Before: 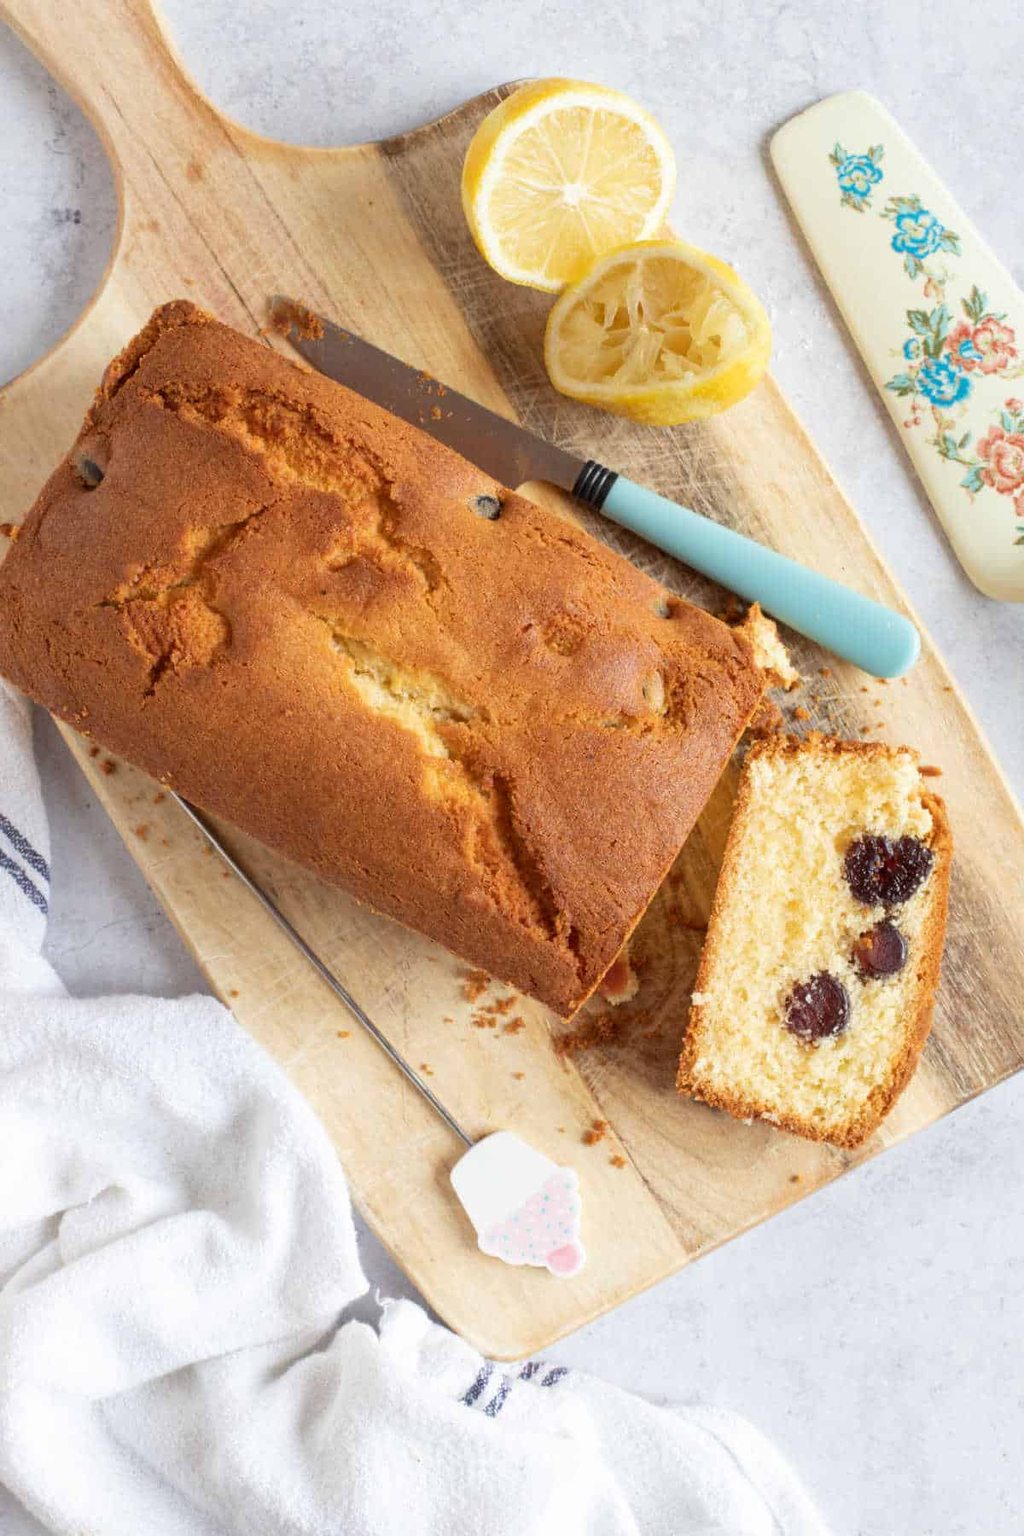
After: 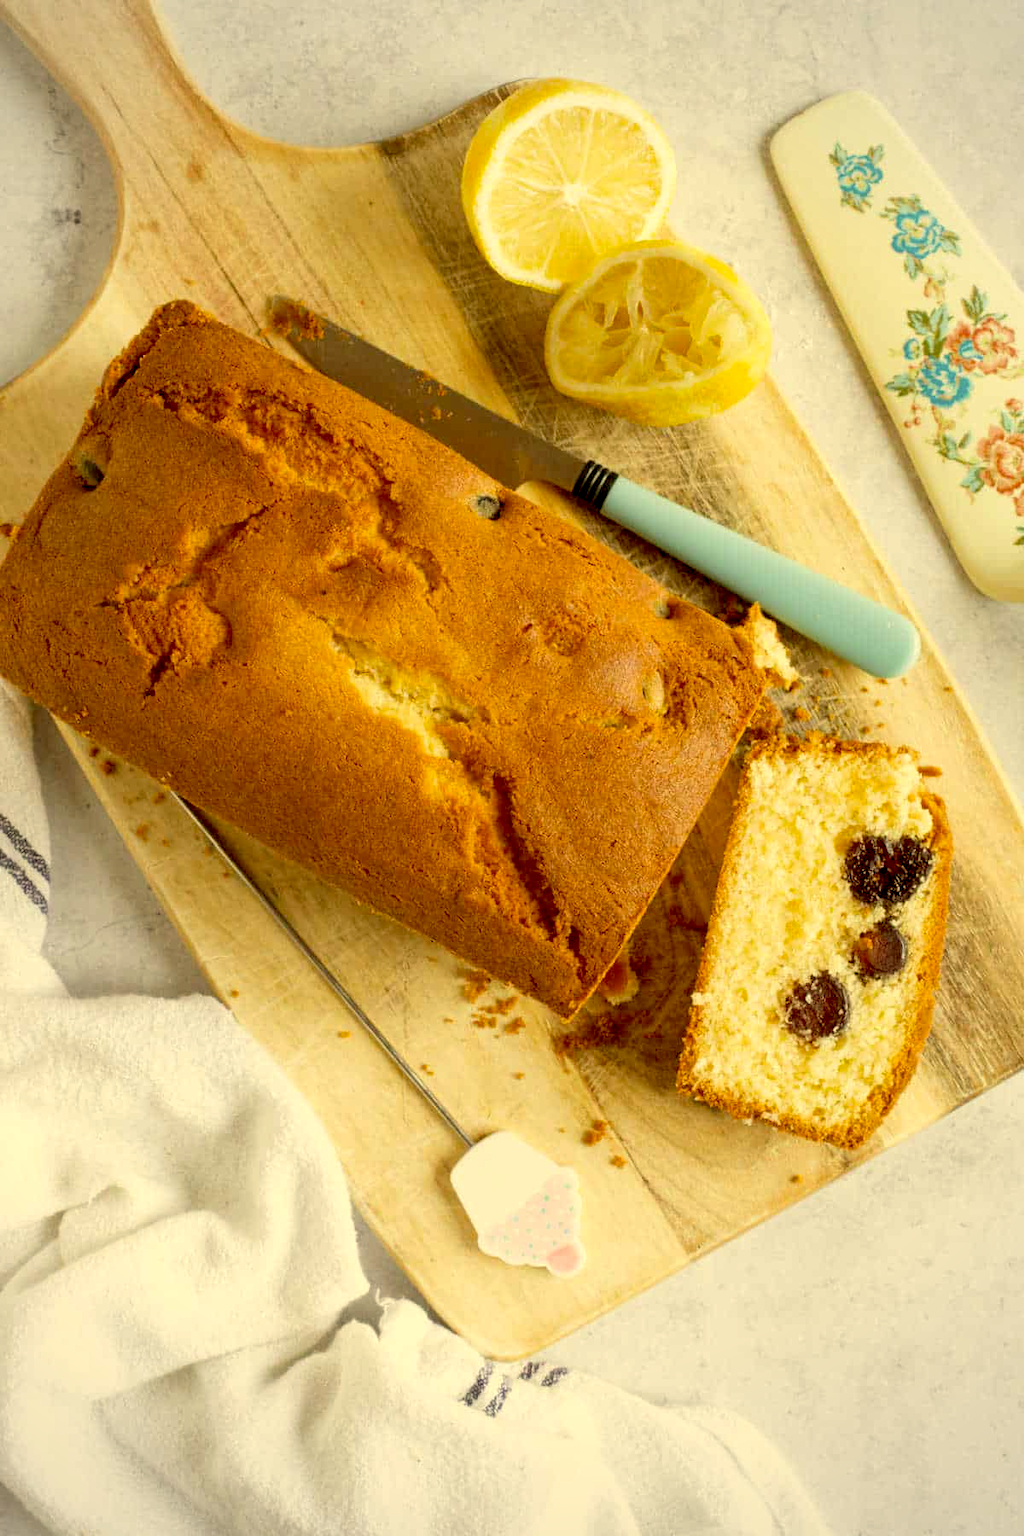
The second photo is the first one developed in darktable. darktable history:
vignetting: fall-off radius 81.94%
exposure: black level correction 0.016, exposure -0.009 EV, compensate highlight preservation false
color correction: highlights a* 0.162, highlights b* 29.53, shadows a* -0.162, shadows b* 21.09
